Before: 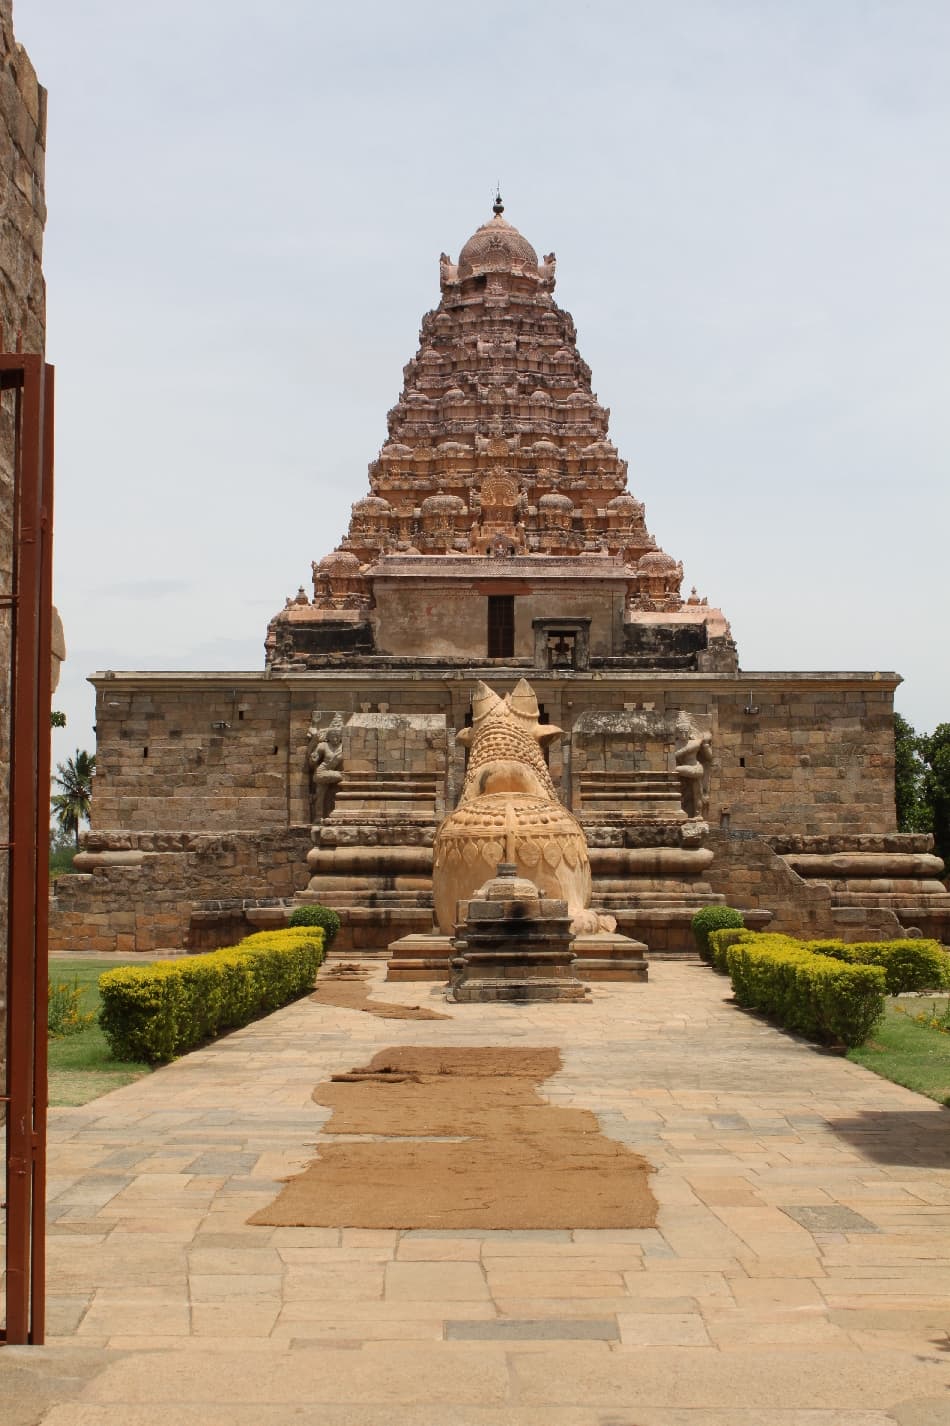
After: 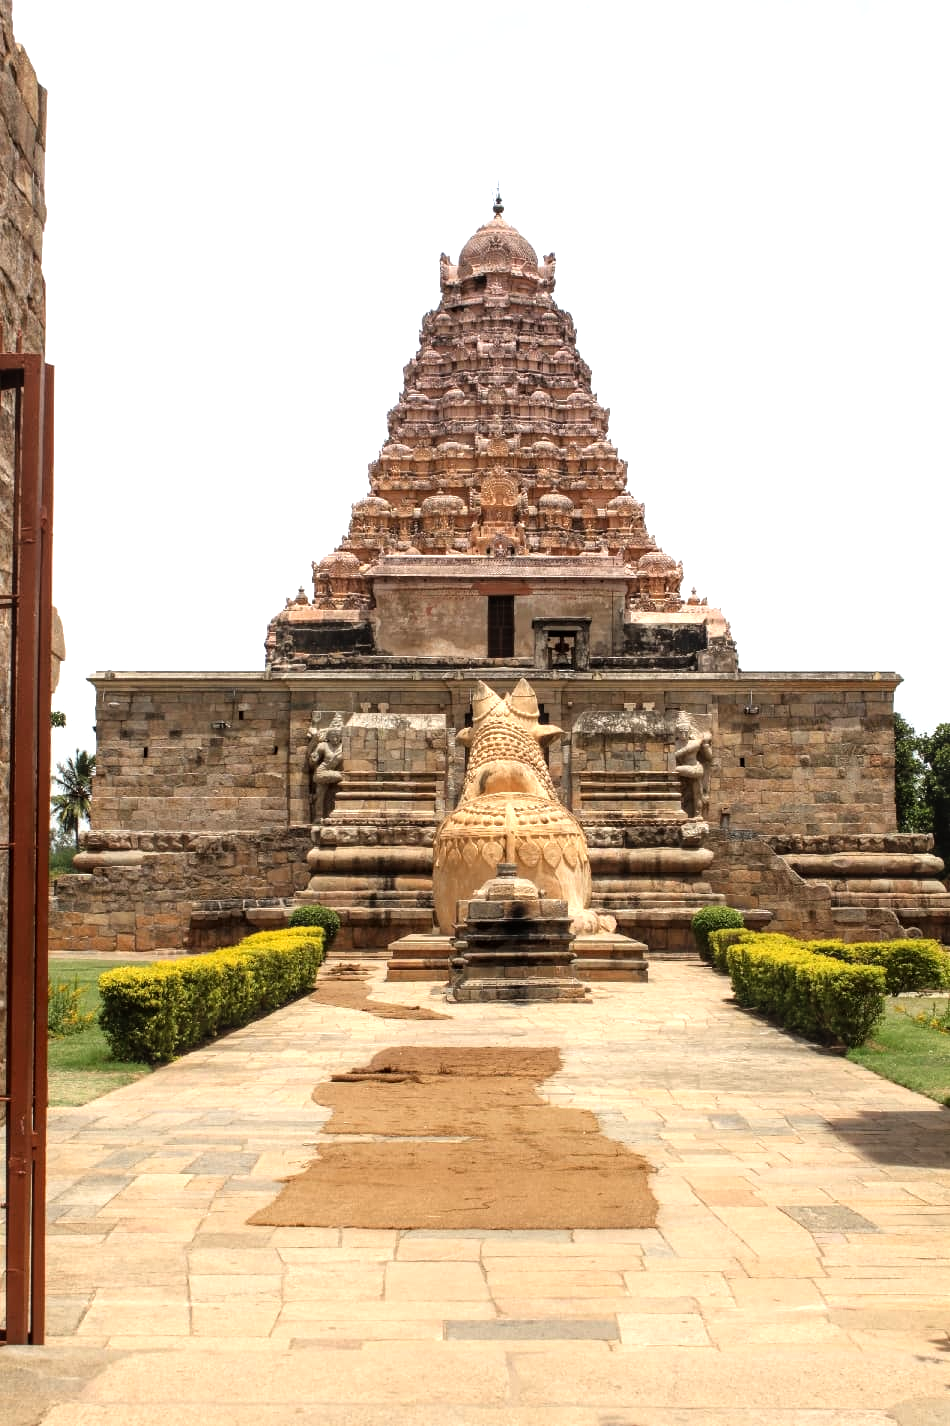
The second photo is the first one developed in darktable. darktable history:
tone equalizer: -8 EV -0.723 EV, -7 EV -0.703 EV, -6 EV -0.571 EV, -5 EV -0.382 EV, -3 EV 0.387 EV, -2 EV 0.6 EV, -1 EV 0.696 EV, +0 EV 0.77 EV
local contrast: on, module defaults
